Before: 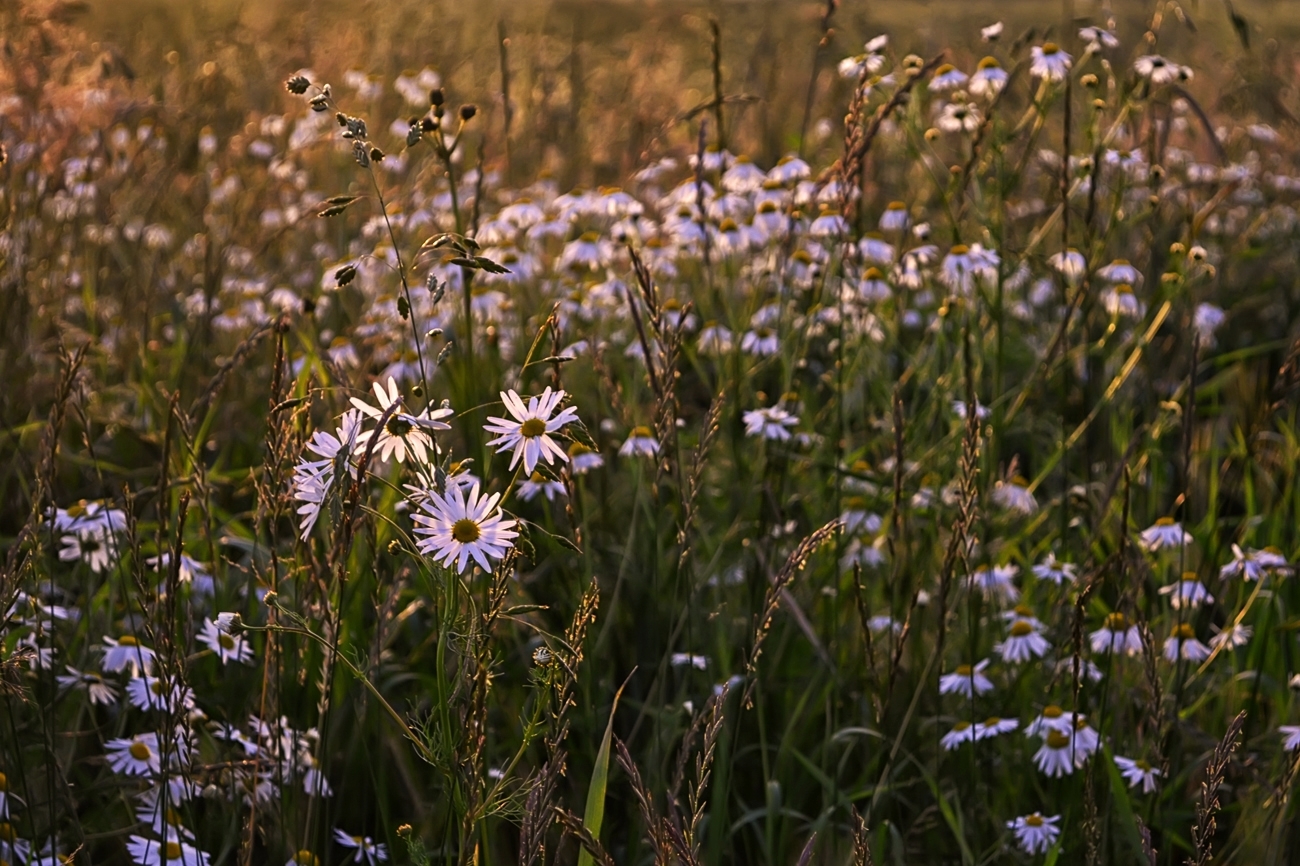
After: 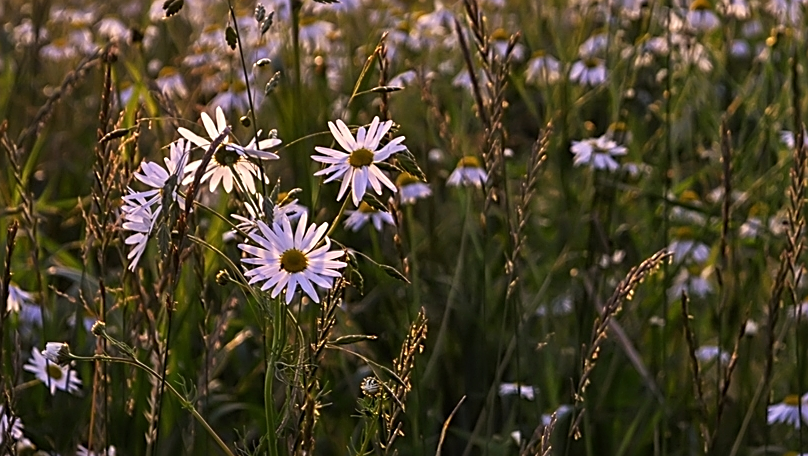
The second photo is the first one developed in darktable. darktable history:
sharpen: on, module defaults
crop: left 13.296%, top 31.258%, right 24.55%, bottom 16.048%
